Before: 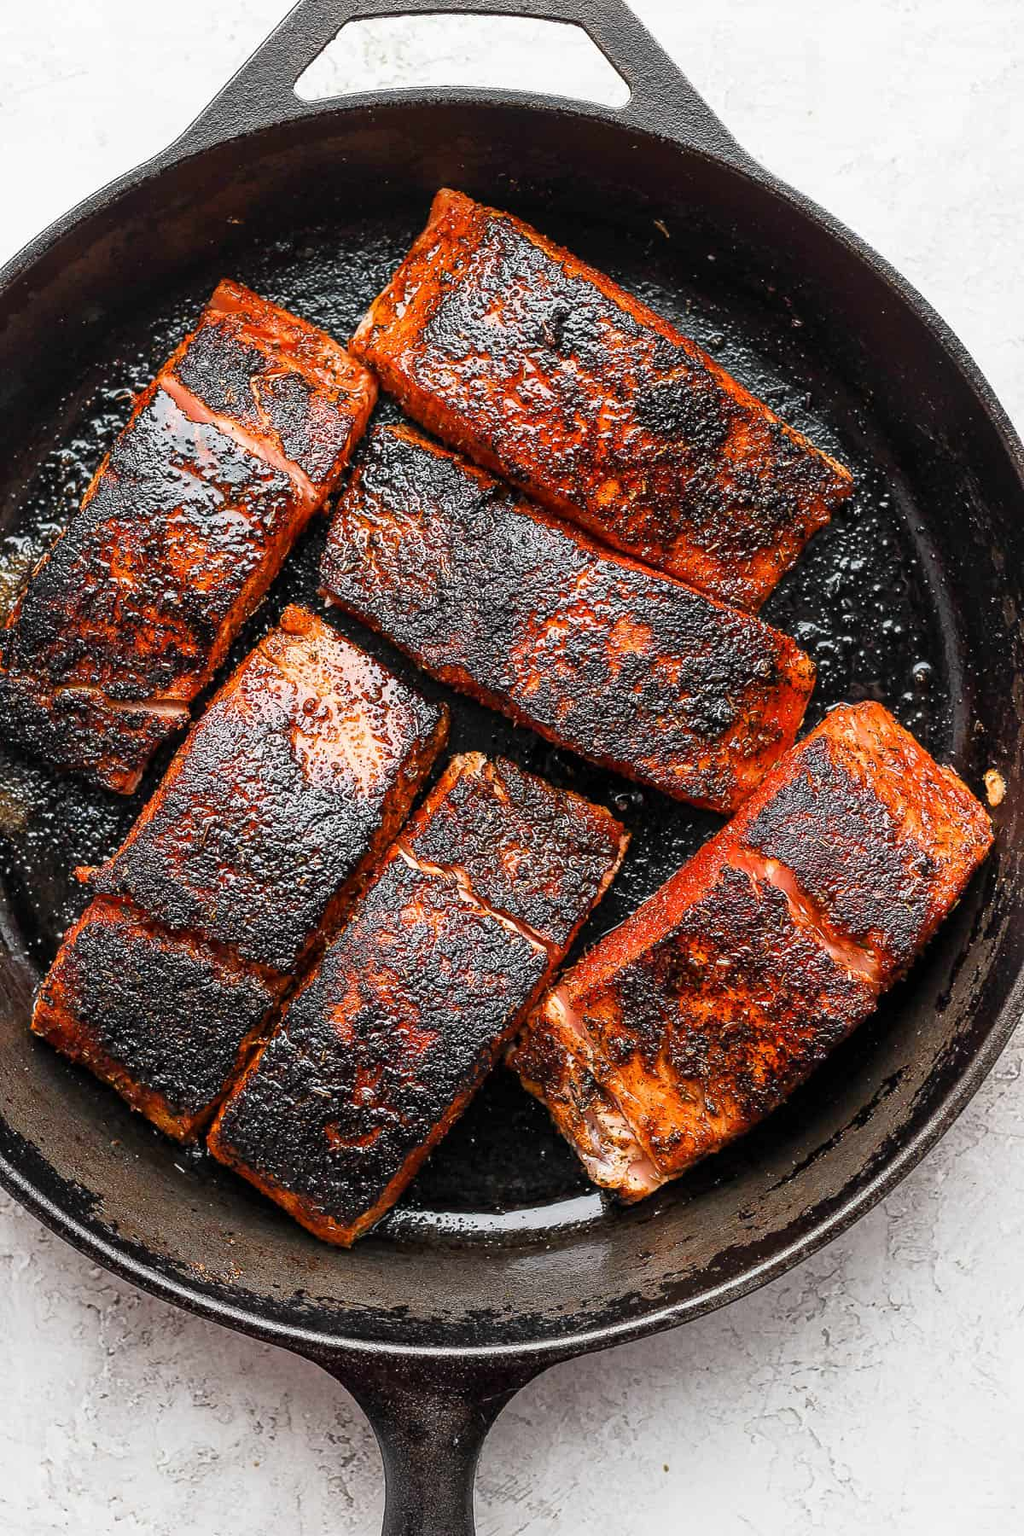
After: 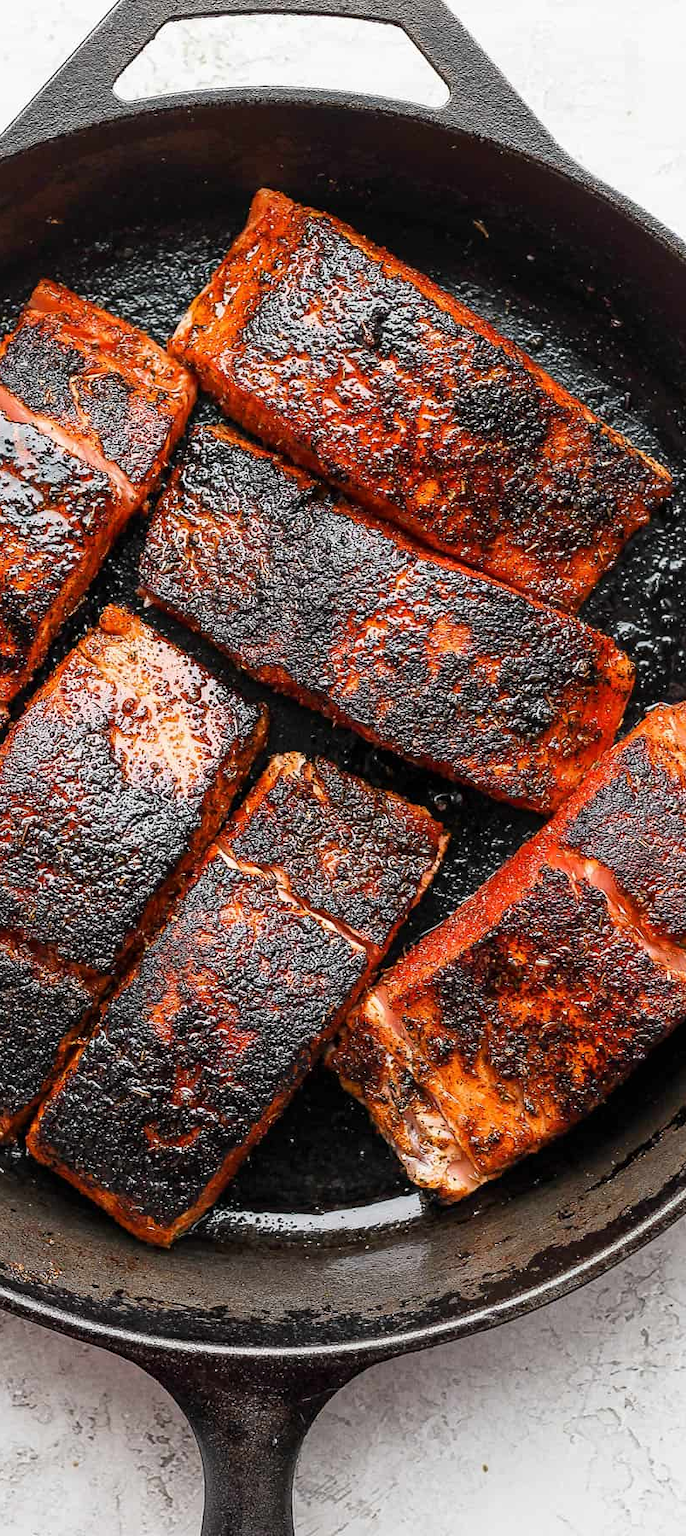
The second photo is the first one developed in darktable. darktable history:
crop and rotate: left 17.728%, right 15.122%
